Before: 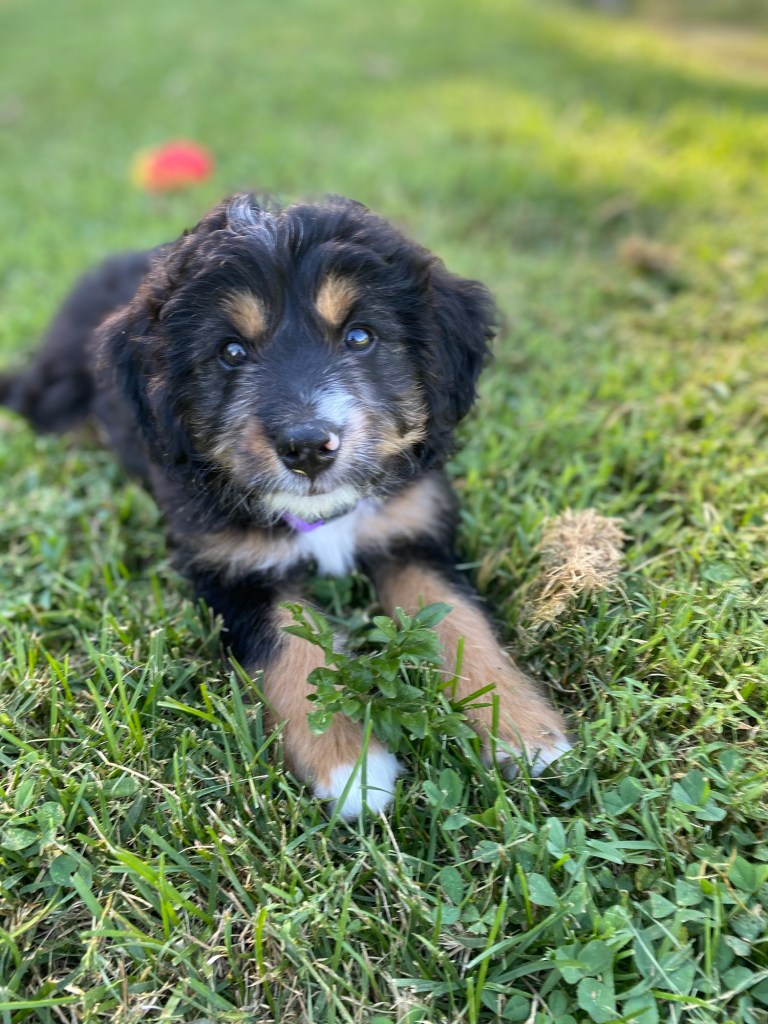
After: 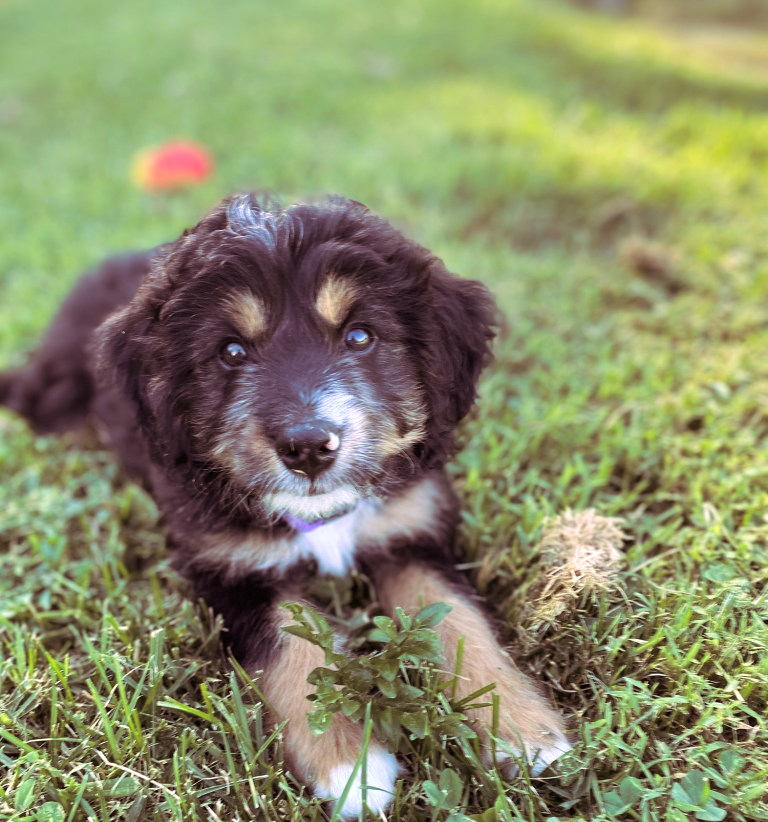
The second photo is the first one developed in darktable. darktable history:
crop: bottom 19.644%
shadows and highlights: radius 44.78, white point adjustment 6.64, compress 79.65%, highlights color adjustment 78.42%, soften with gaussian
split-toning: highlights › hue 298.8°, highlights › saturation 0.73, compress 41.76%
